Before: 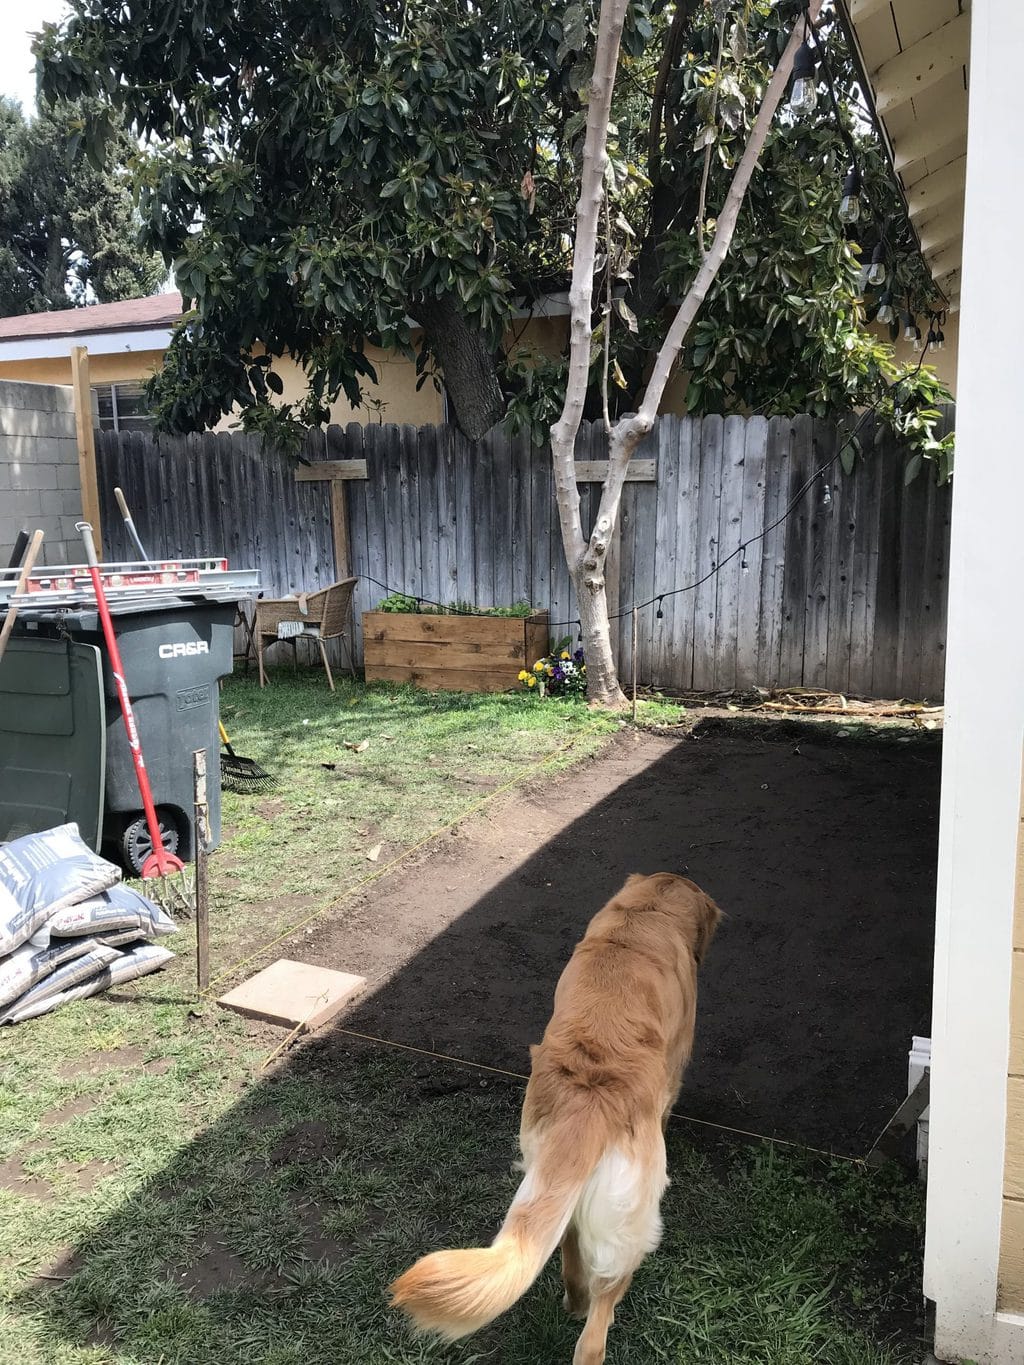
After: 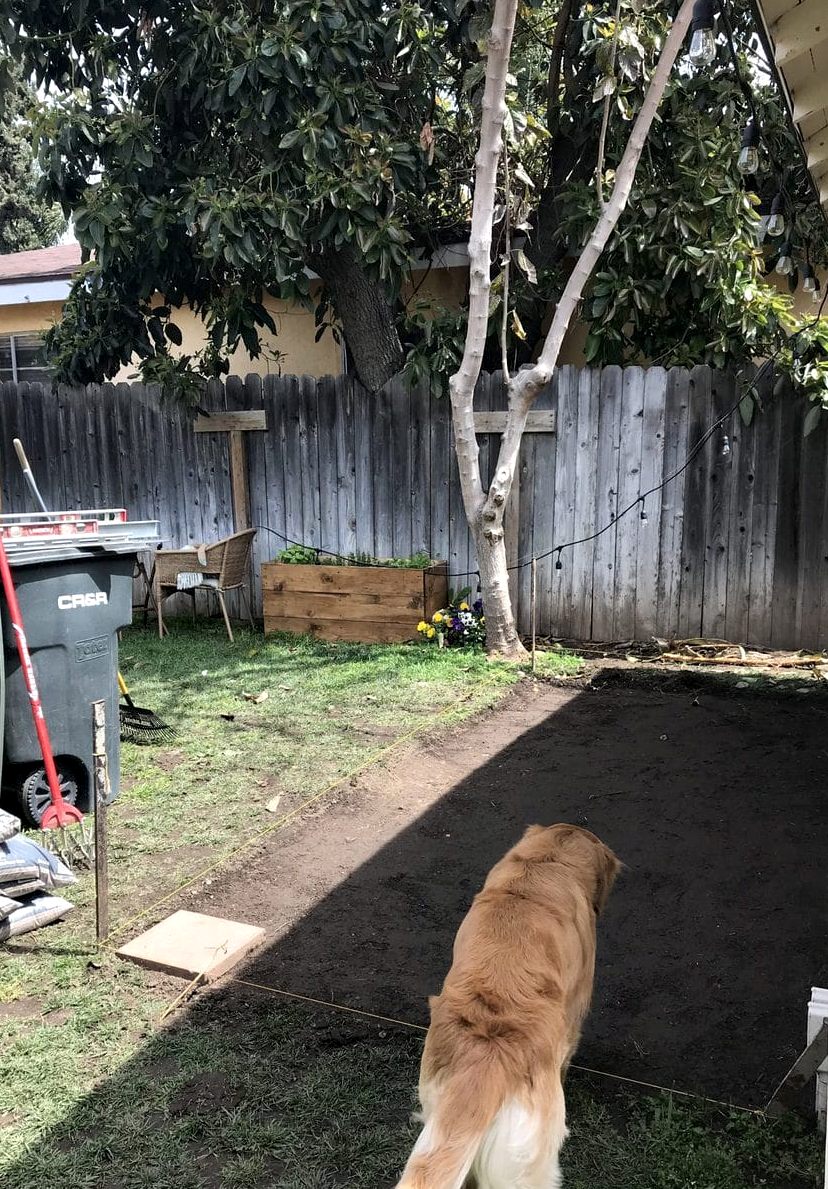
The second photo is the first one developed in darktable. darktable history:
crop: left 9.954%, top 3.661%, right 9.181%, bottom 9.187%
contrast equalizer: octaves 7, y [[0.6 ×6], [0.55 ×6], [0 ×6], [0 ×6], [0 ×6]], mix 0.279
